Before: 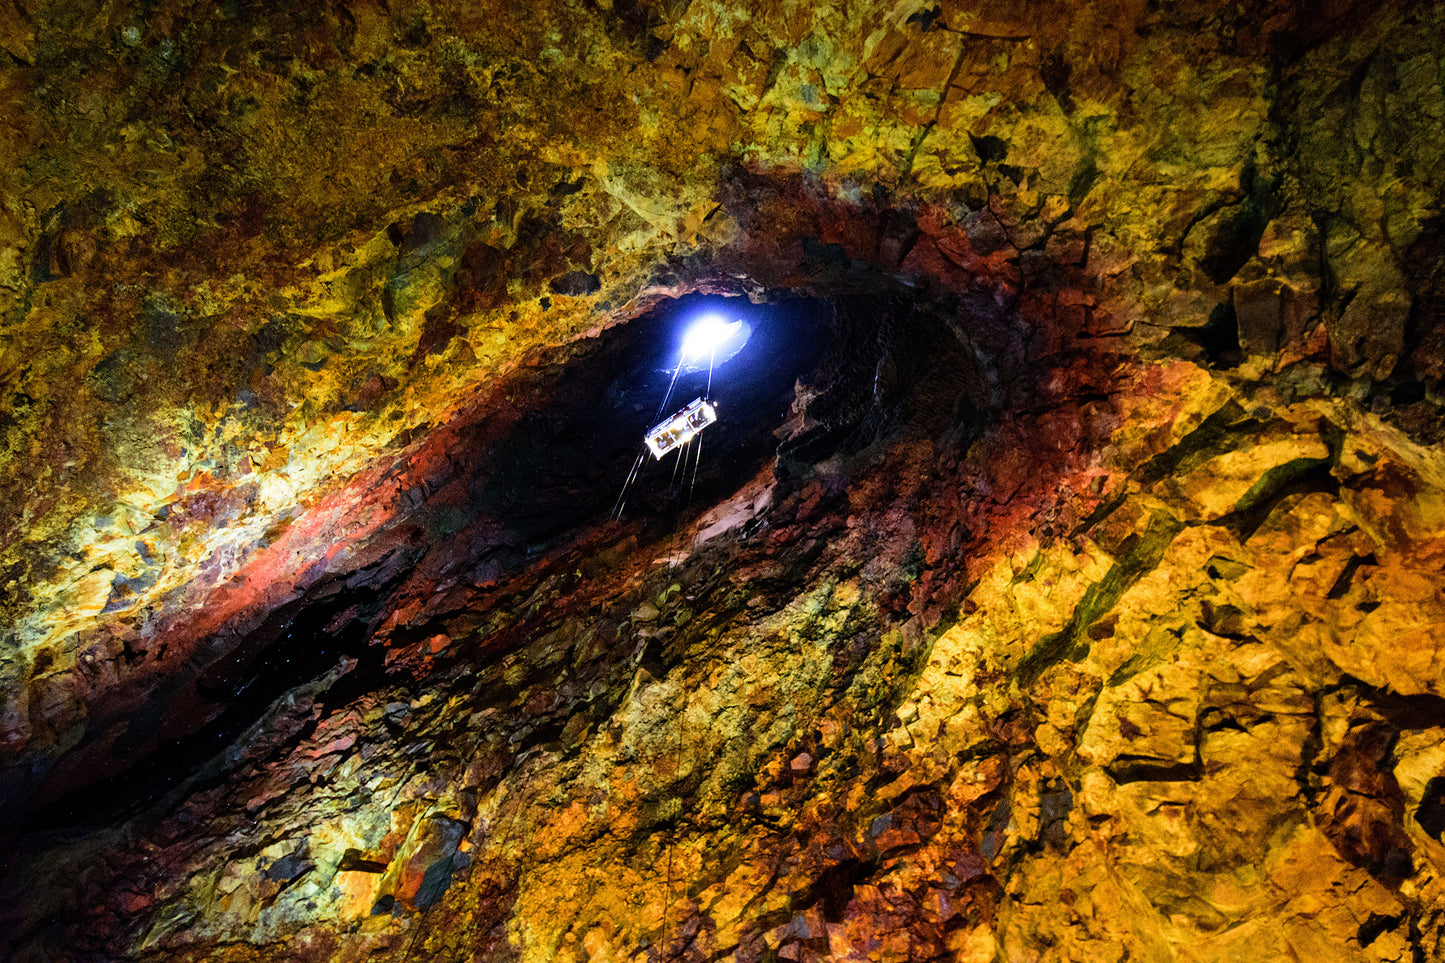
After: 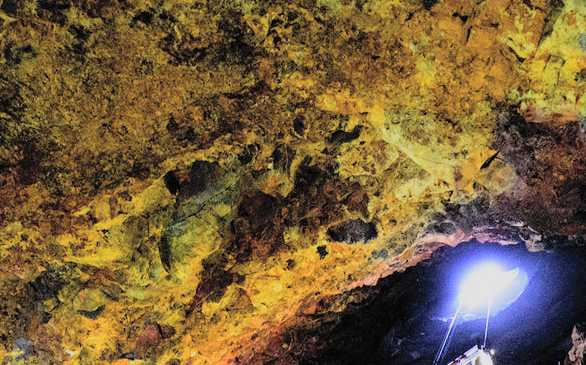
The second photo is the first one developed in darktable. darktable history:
contrast brightness saturation: brightness 0.28
crop: left 15.452%, top 5.459%, right 43.956%, bottom 56.62%
filmic rgb: black relative exposure -7.65 EV, white relative exposure 4.56 EV, hardness 3.61
